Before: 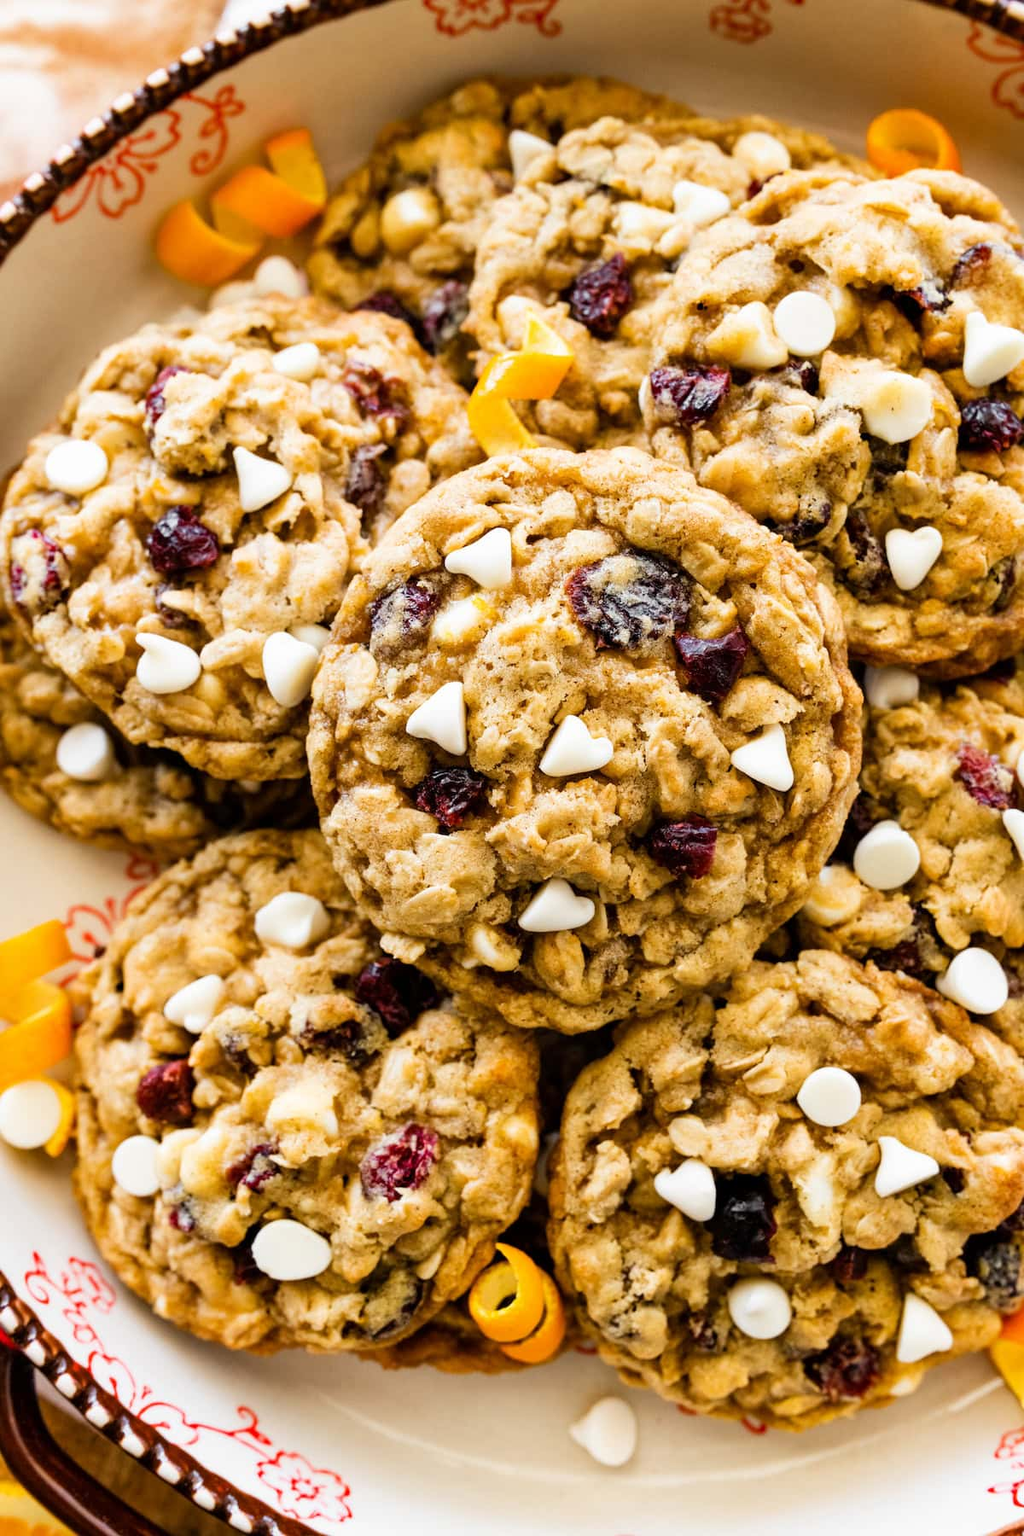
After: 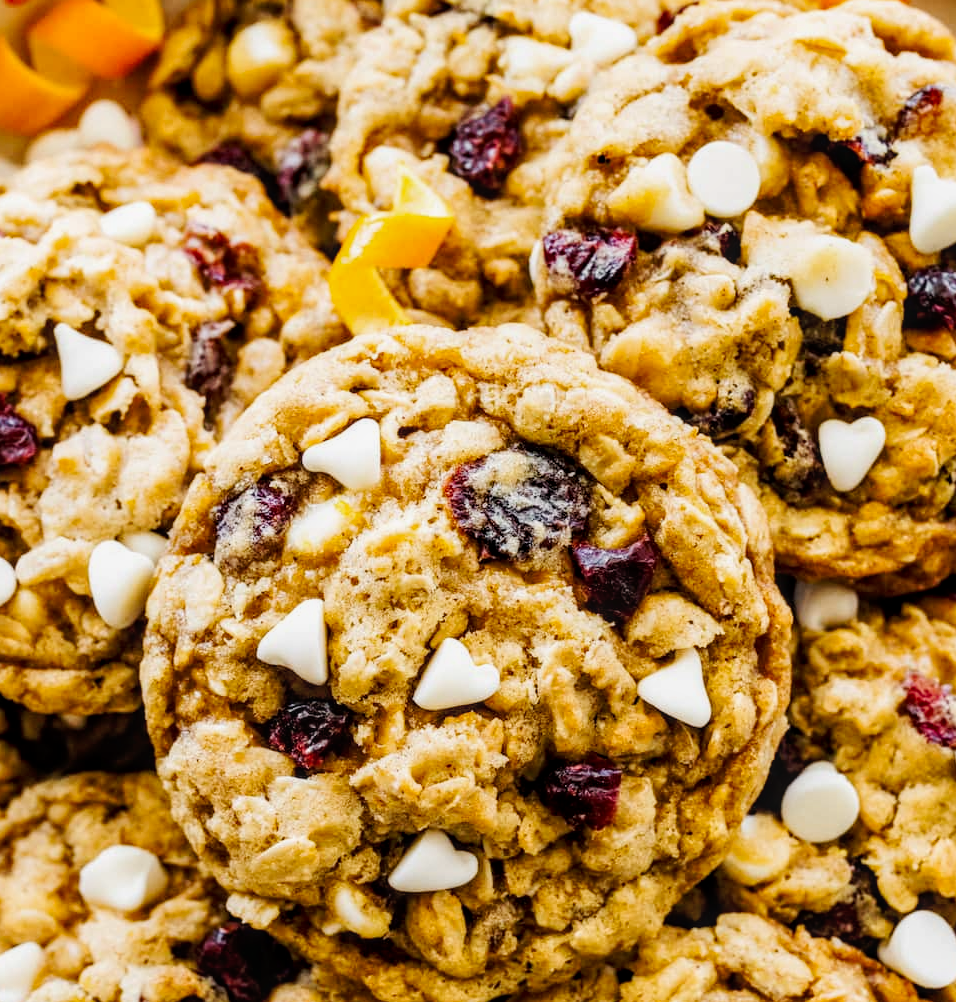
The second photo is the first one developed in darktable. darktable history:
local contrast: on, module defaults
crop: left 18.253%, top 11.122%, right 2.061%, bottom 33.196%
tone curve: curves: ch0 [(0, 0) (0.068, 0.031) (0.175, 0.132) (0.337, 0.304) (0.498, 0.511) (0.748, 0.762) (0.993, 0.954)]; ch1 [(0, 0) (0.294, 0.184) (0.359, 0.34) (0.362, 0.35) (0.43, 0.41) (0.476, 0.457) (0.499, 0.5) (0.529, 0.523) (0.677, 0.762) (1, 1)]; ch2 [(0, 0) (0.431, 0.419) (0.495, 0.502) (0.524, 0.534) (0.557, 0.56) (0.634, 0.654) (0.728, 0.722) (1, 1)], preserve colors none
